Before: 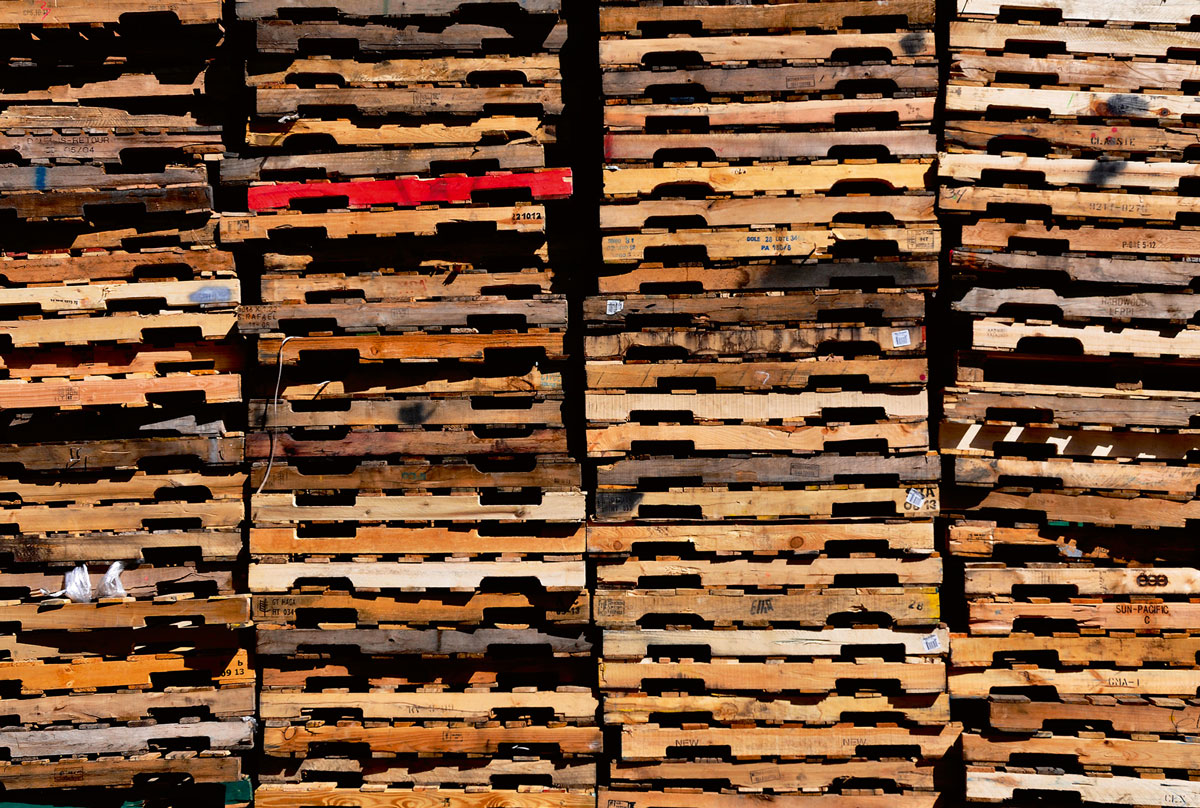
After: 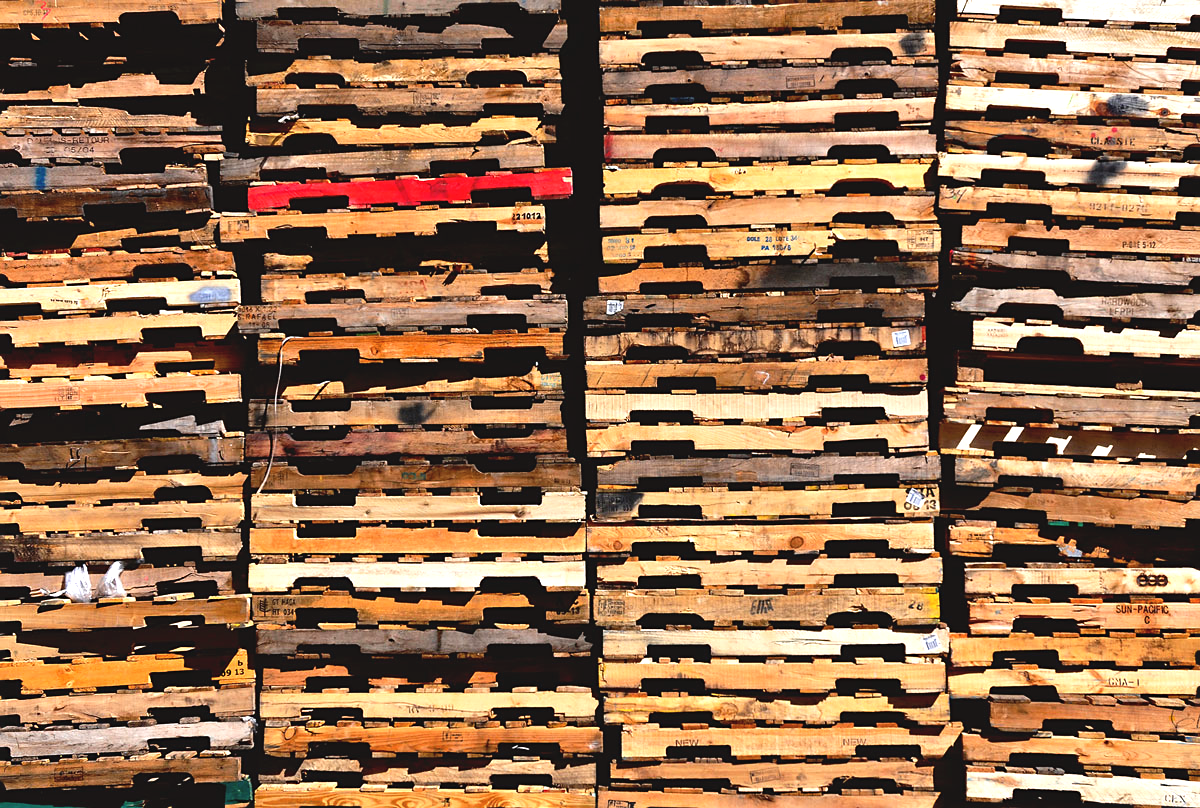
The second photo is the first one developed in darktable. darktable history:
sharpen: amount 0.202
exposure: black level correction -0.005, exposure 0.621 EV, compensate highlight preservation false
